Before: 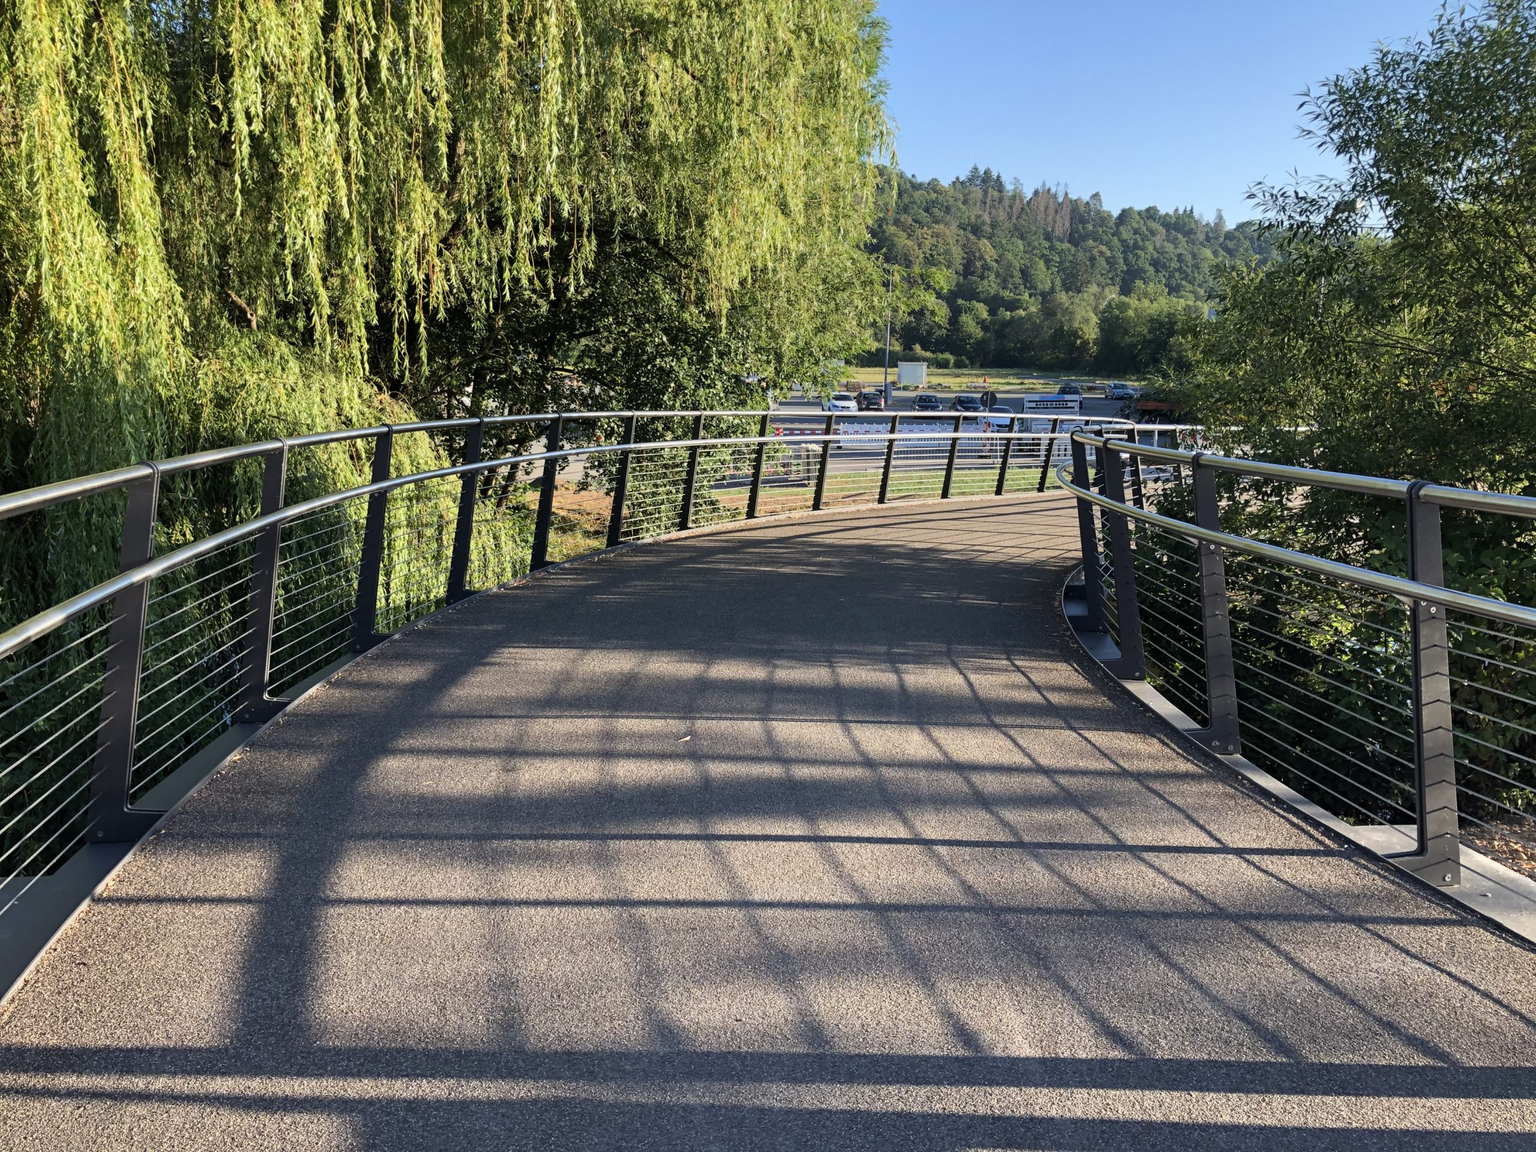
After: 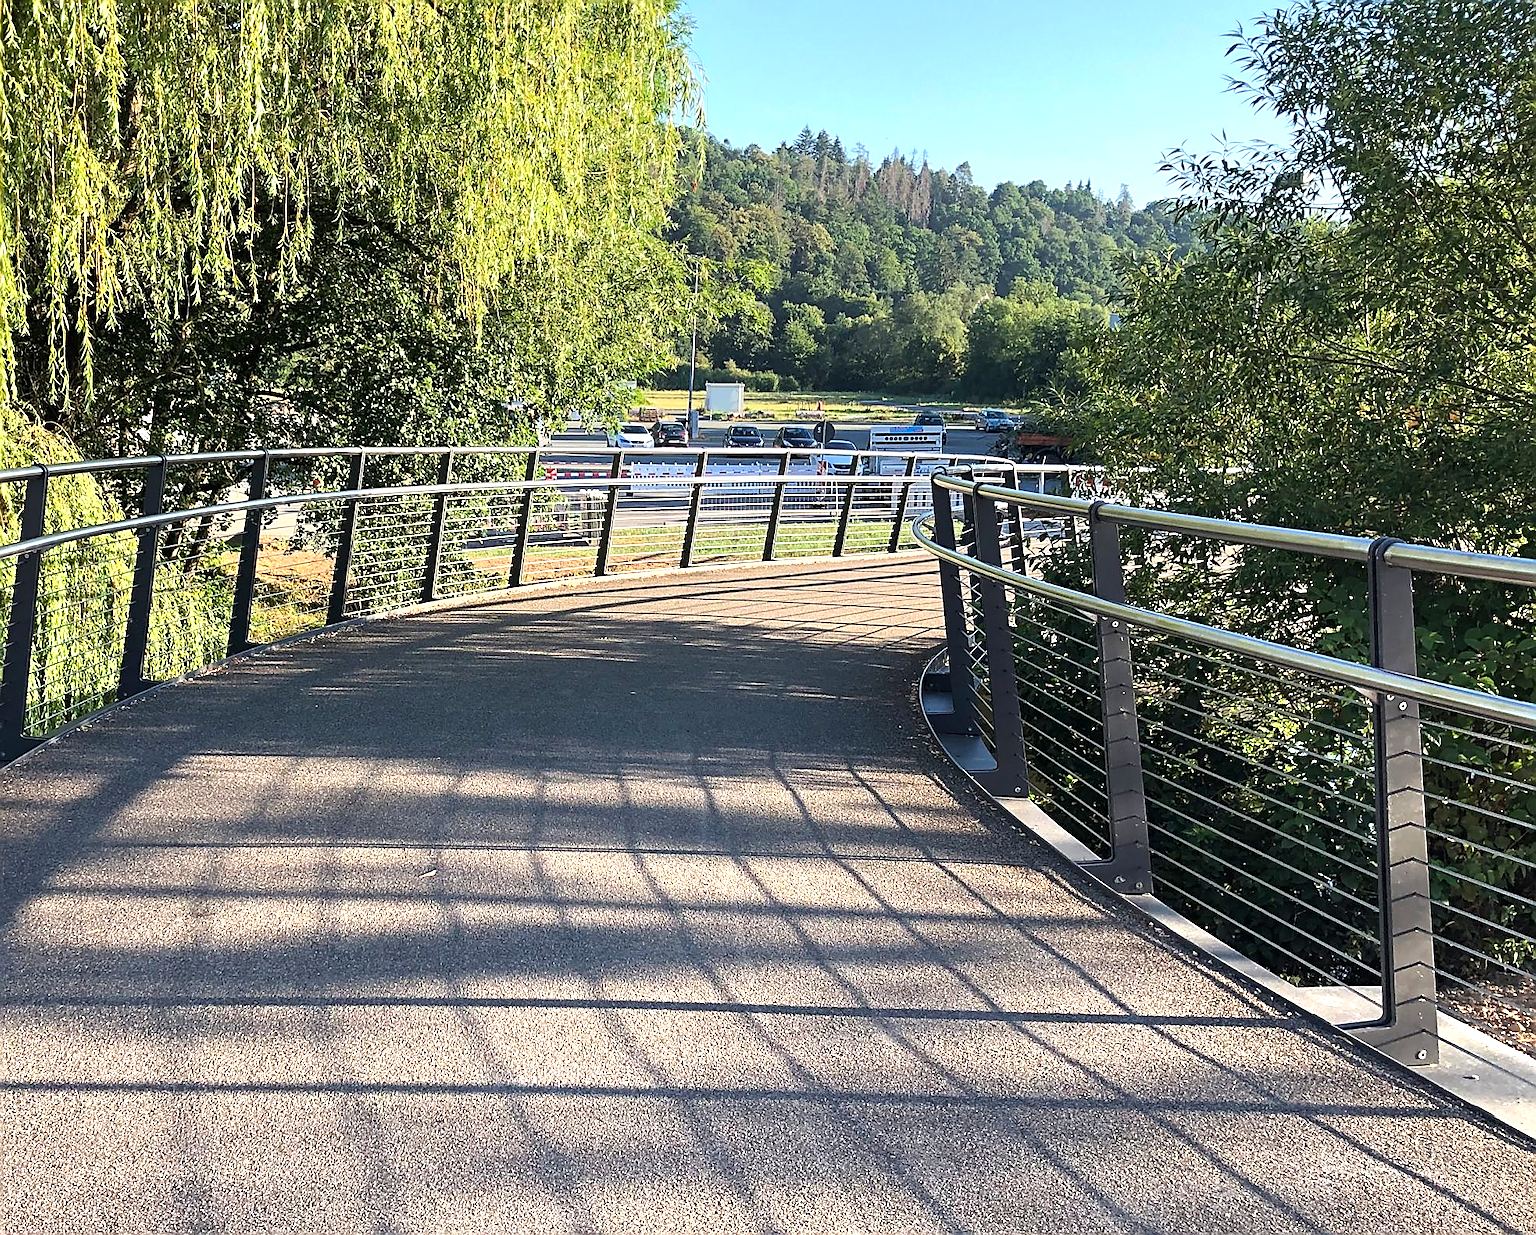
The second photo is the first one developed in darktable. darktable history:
exposure: black level correction 0, exposure 0.691 EV, compensate exposure bias true, compensate highlight preservation false
sharpen: radius 1.363, amount 1.25, threshold 0.606
crop: left 23.18%, top 5.9%, bottom 11.67%
